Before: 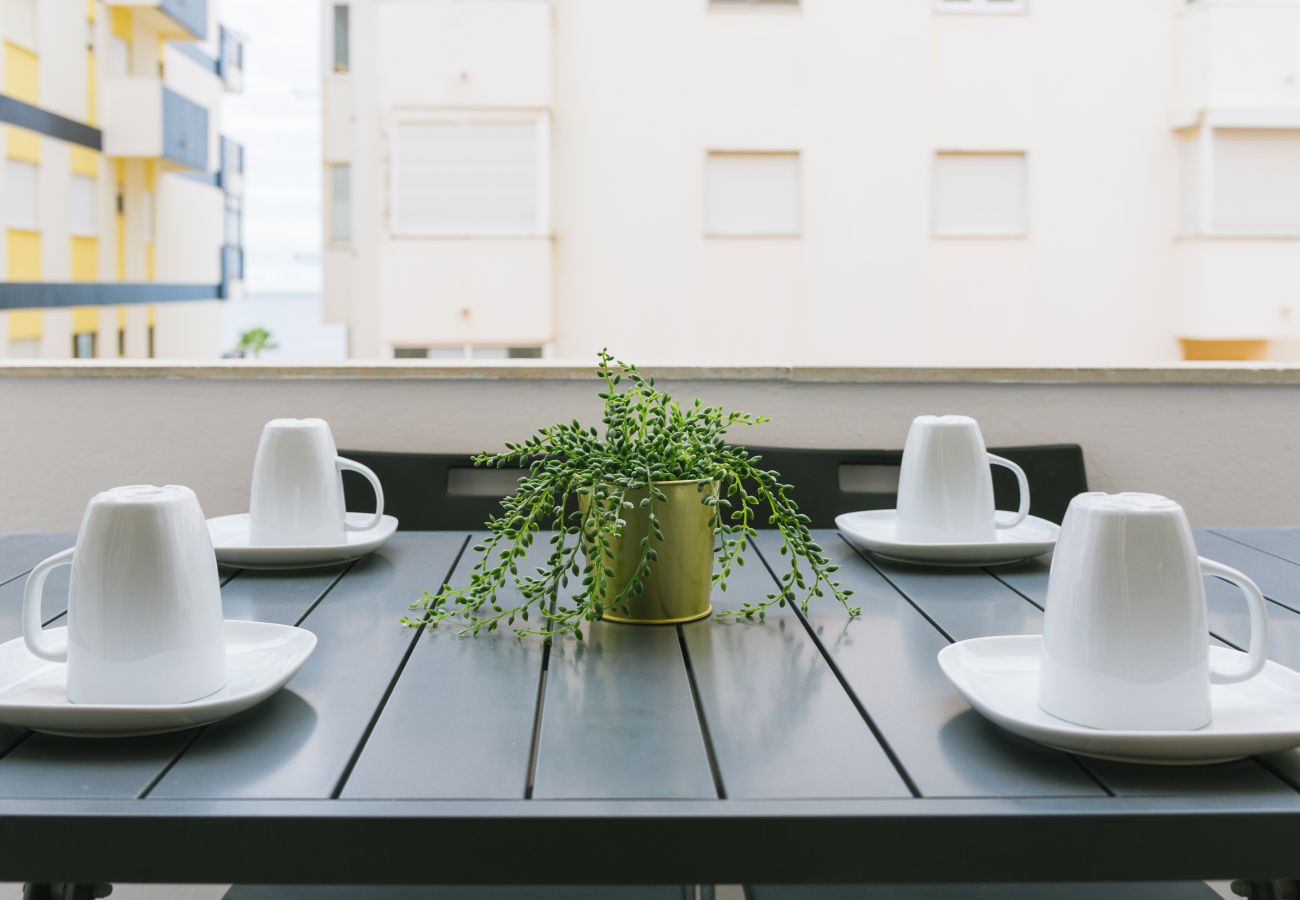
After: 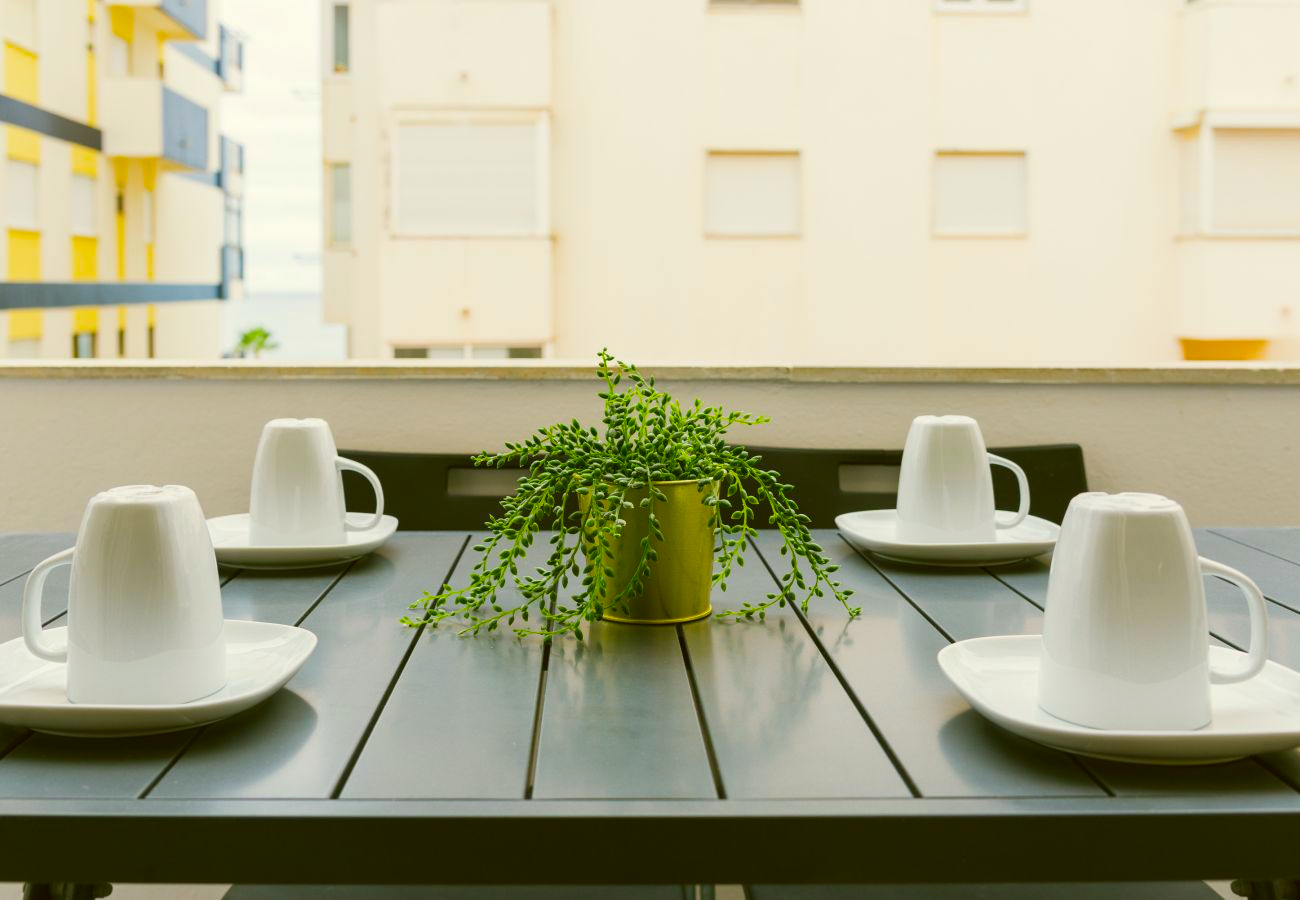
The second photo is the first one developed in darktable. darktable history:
color balance rgb: linear chroma grading › global chroma 15%, perceptual saturation grading › global saturation 30%
color correction: highlights a* -1.43, highlights b* 10.12, shadows a* 0.395, shadows b* 19.35
